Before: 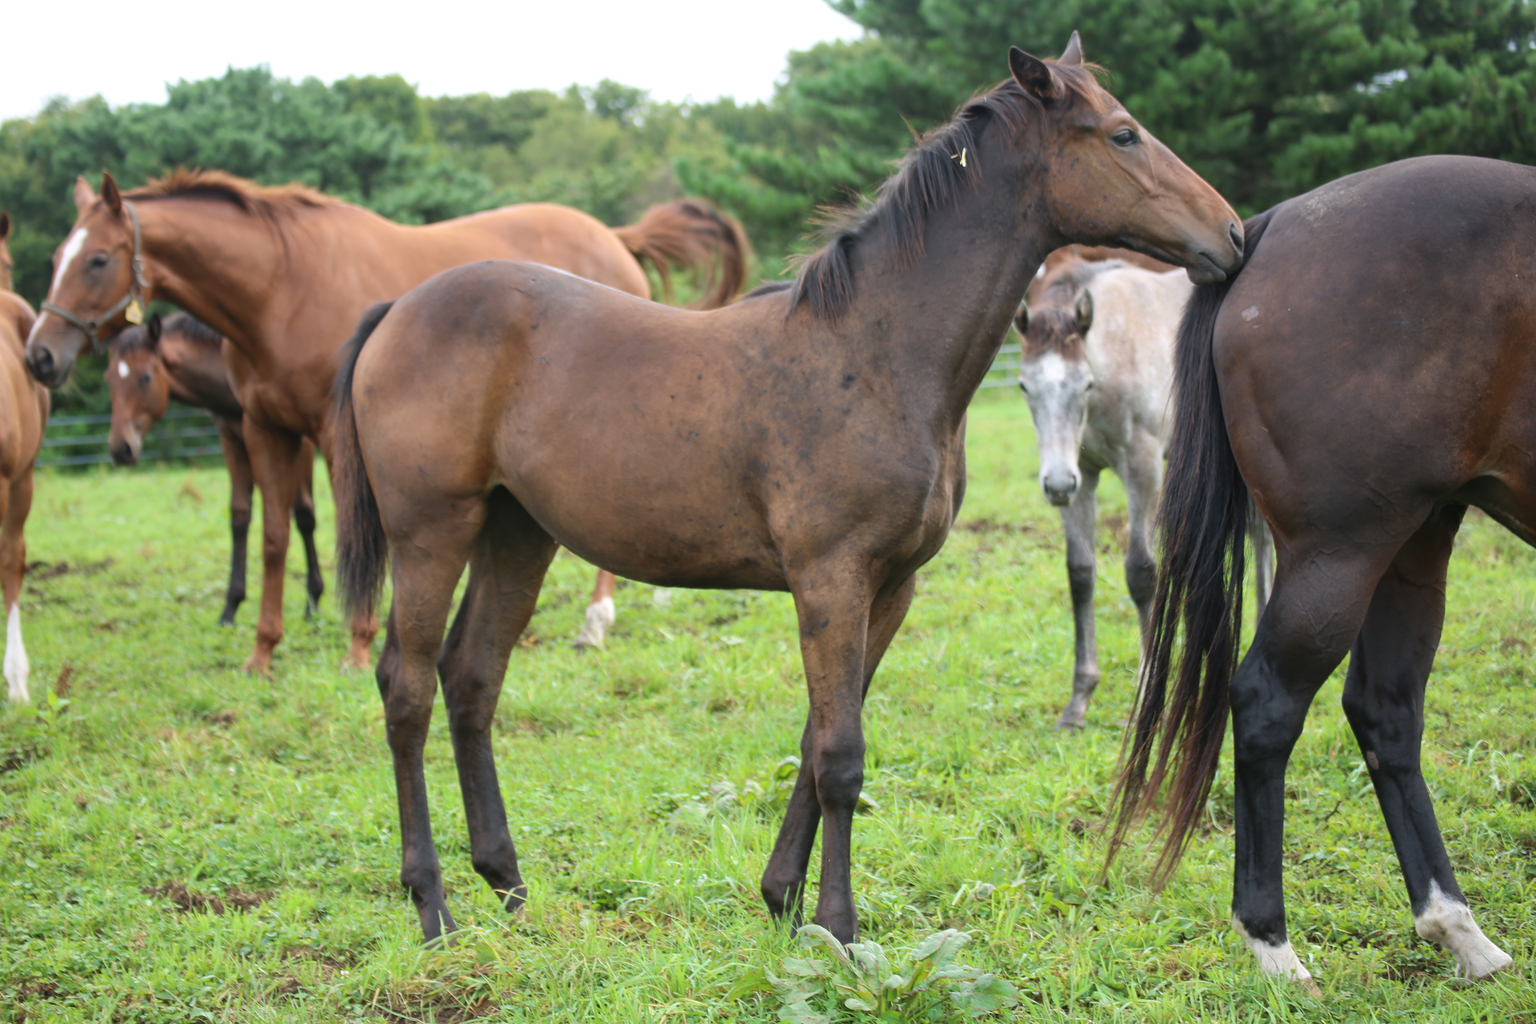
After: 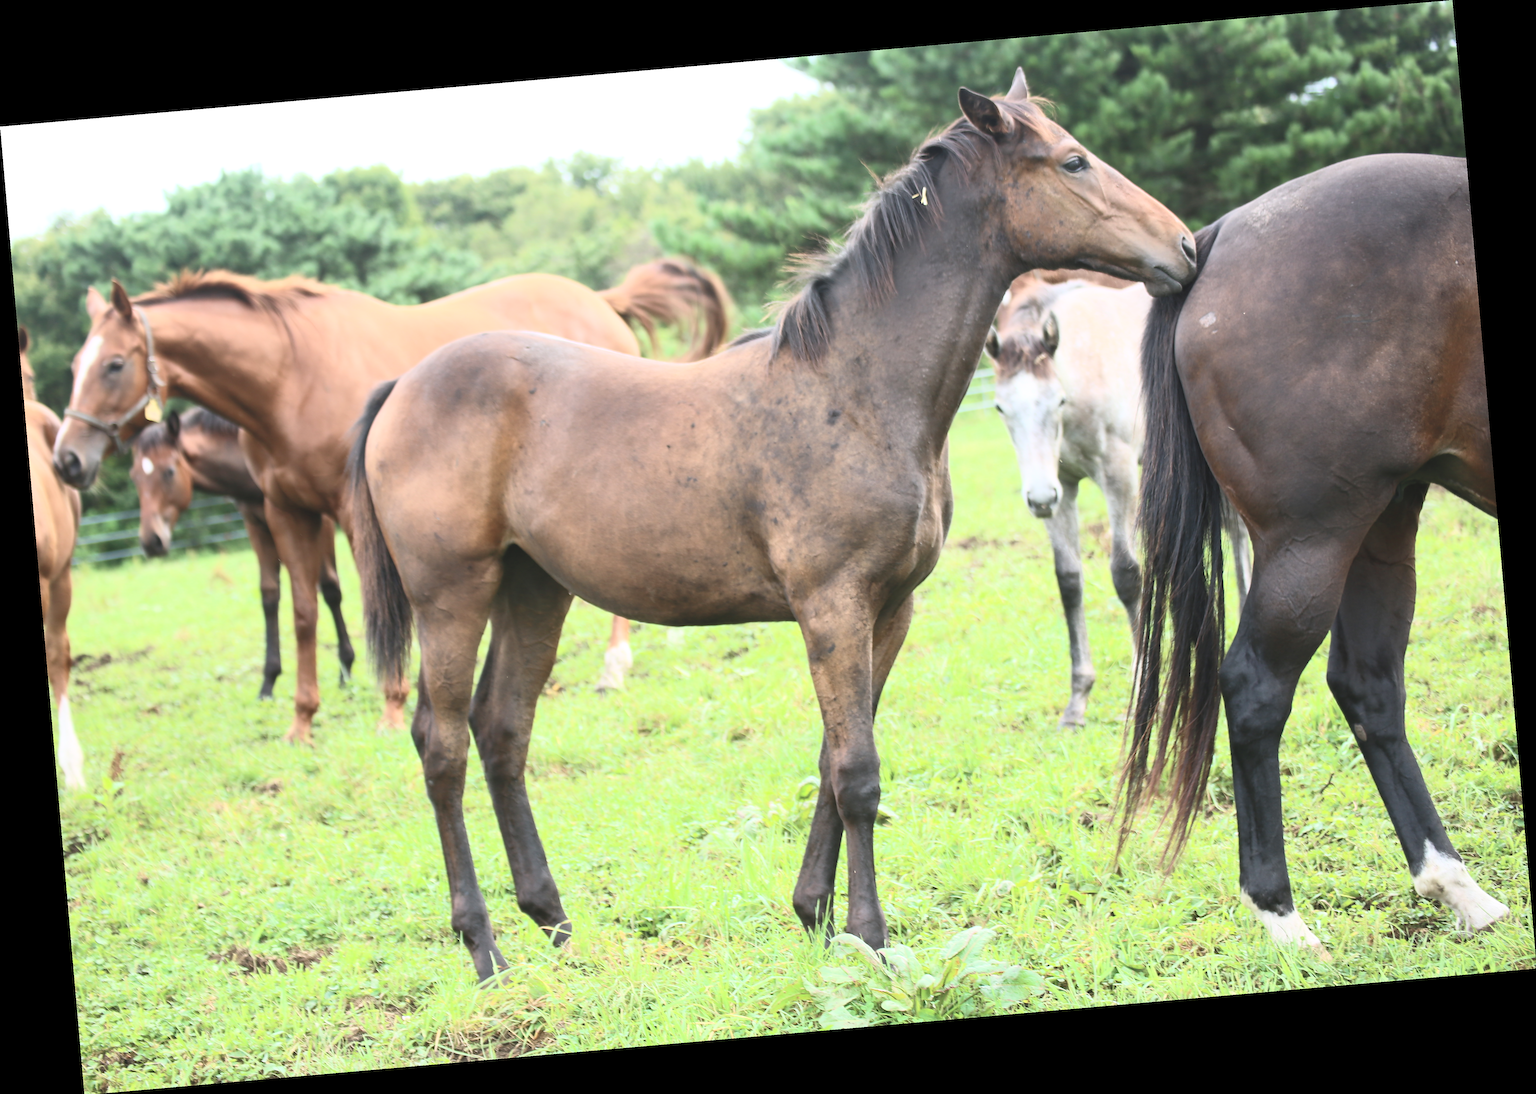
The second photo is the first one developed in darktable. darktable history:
contrast brightness saturation: contrast 0.39, brightness 0.53
sharpen: amount 0.478
rotate and perspective: rotation -4.98°, automatic cropping off
